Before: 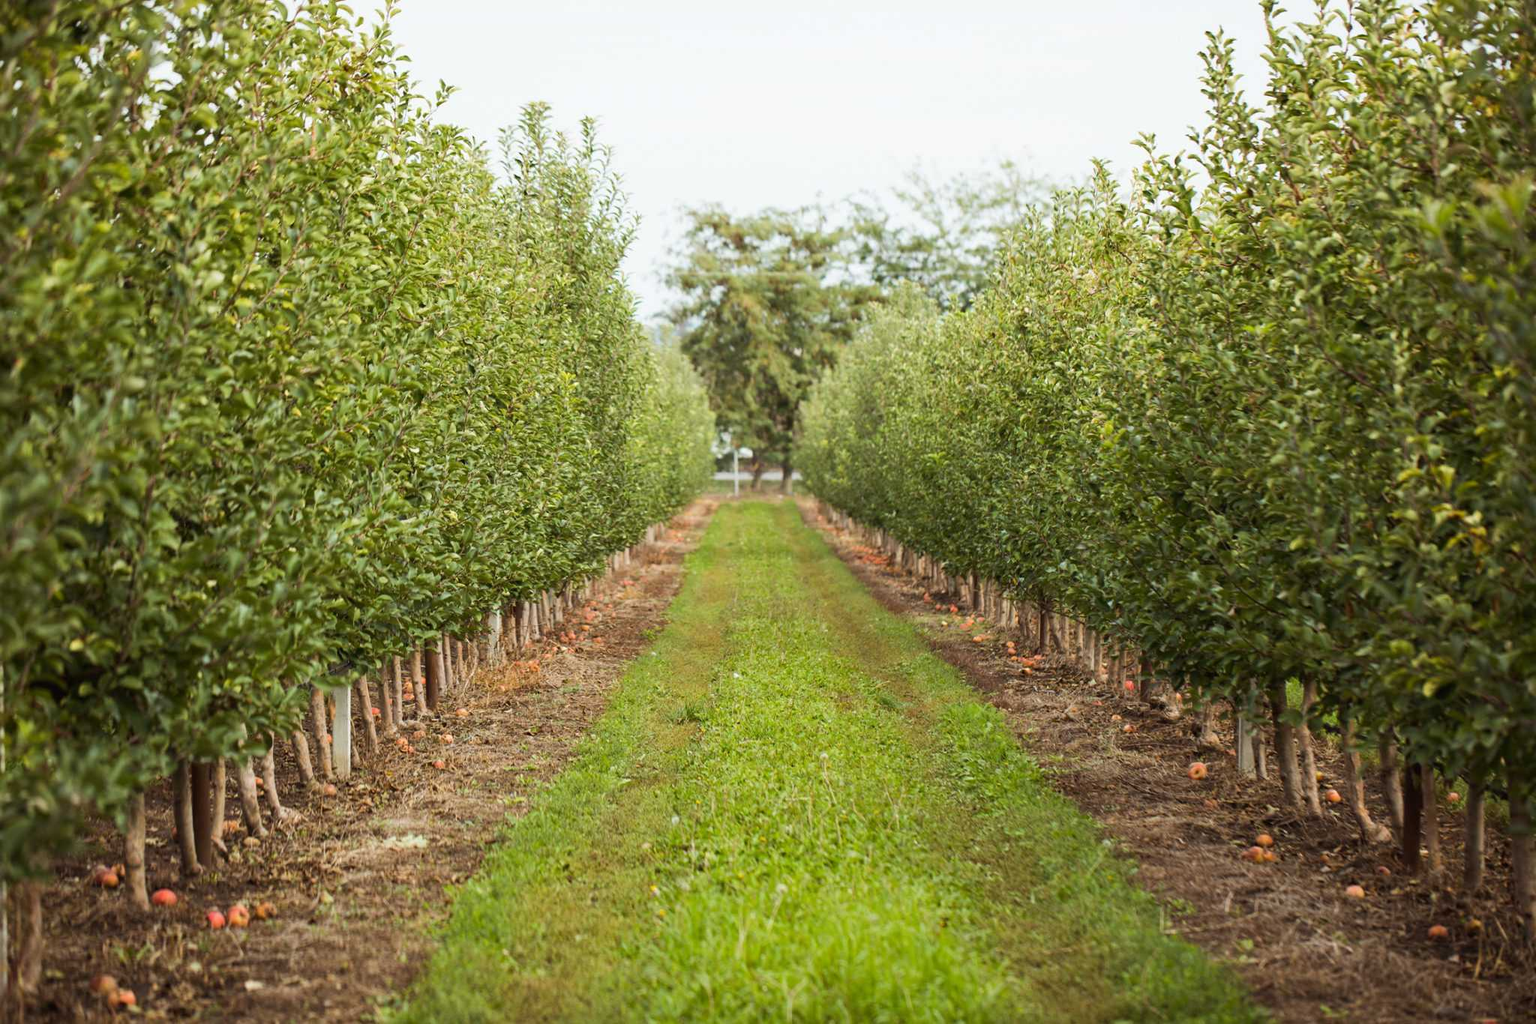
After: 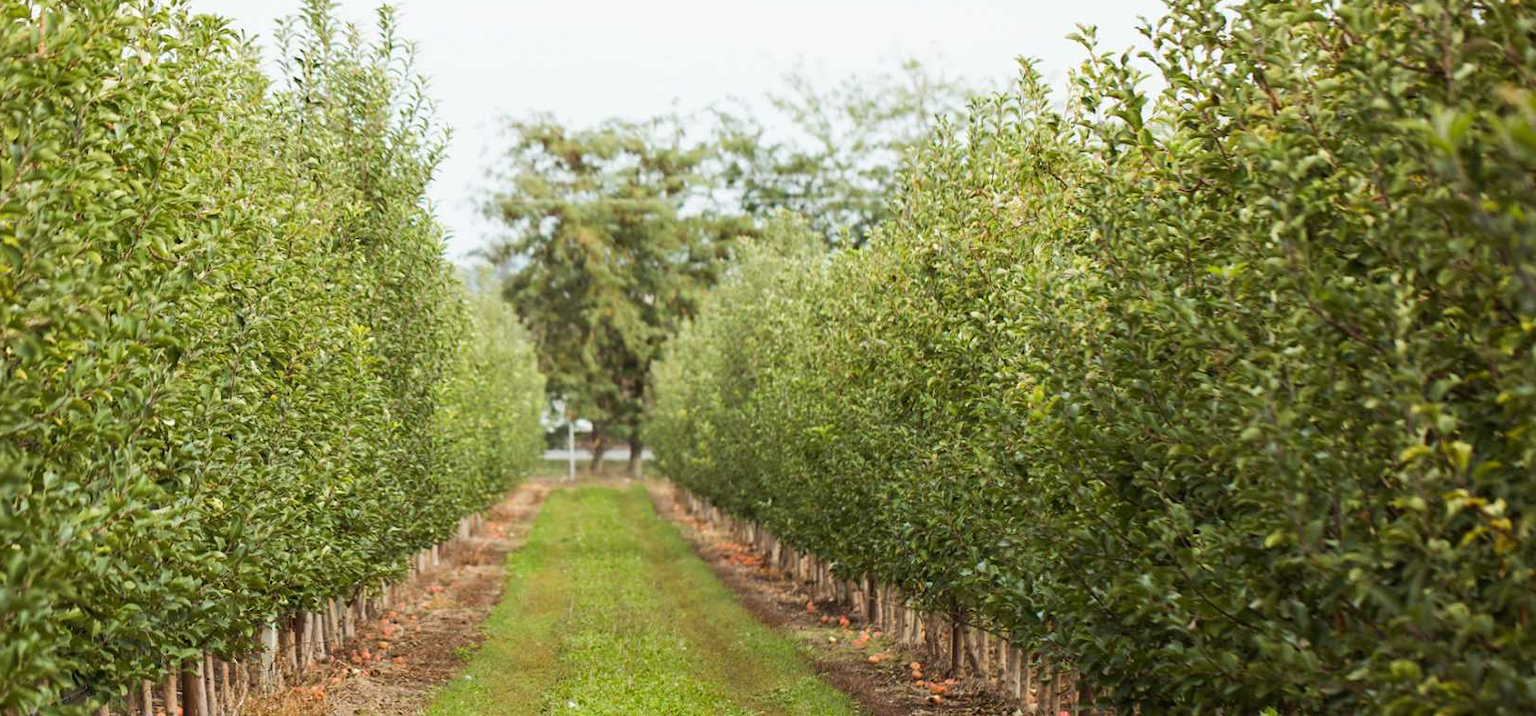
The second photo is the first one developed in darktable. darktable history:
crop: left 18.258%, top 11.077%, right 1.881%, bottom 33.016%
